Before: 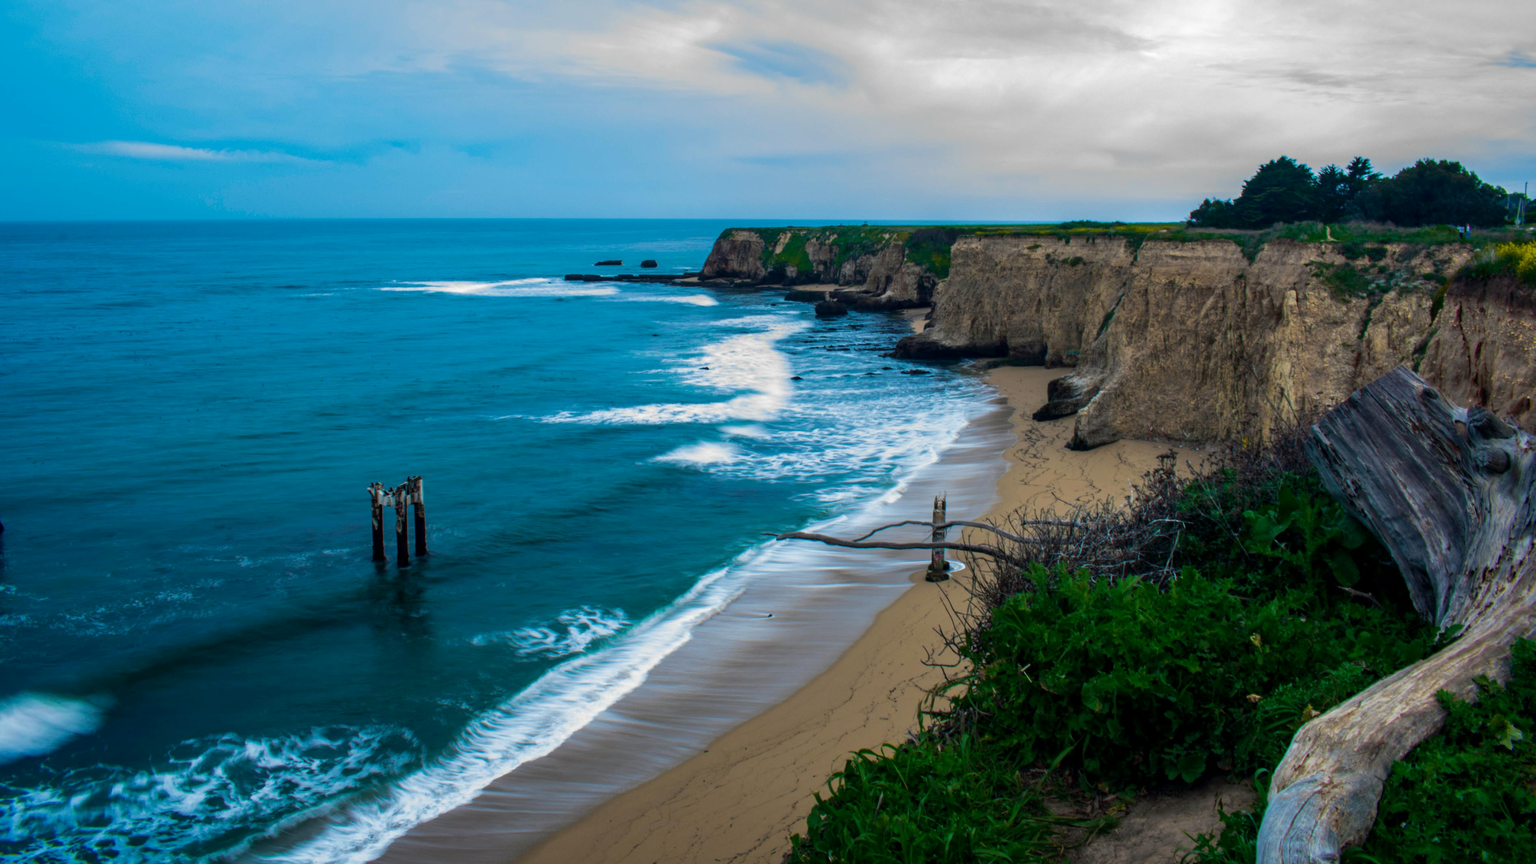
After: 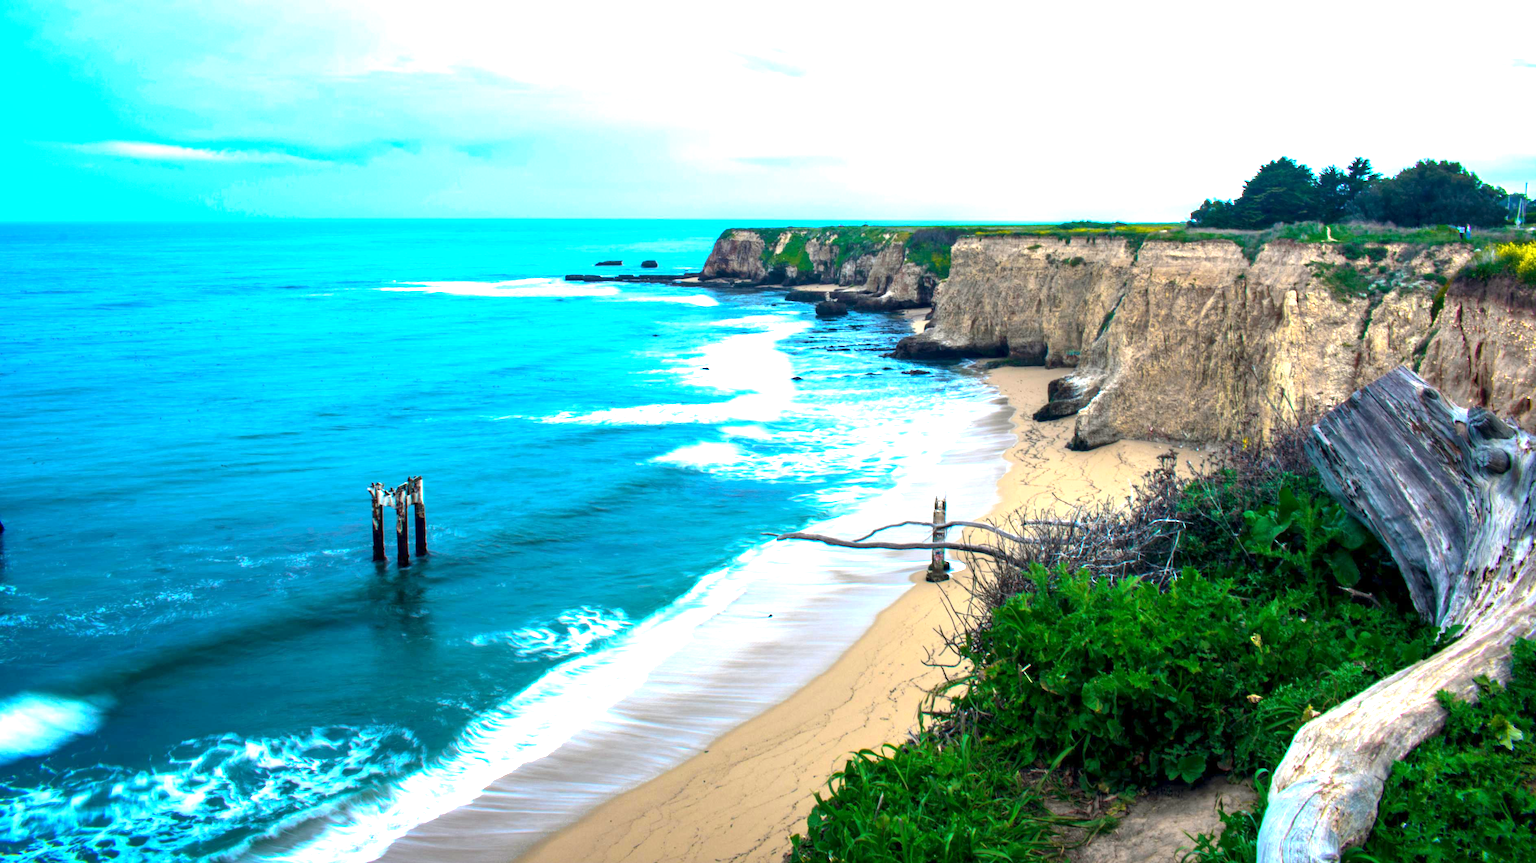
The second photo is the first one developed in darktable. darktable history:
tone equalizer: on, module defaults
exposure: exposure 2.04 EV, compensate highlight preservation false
